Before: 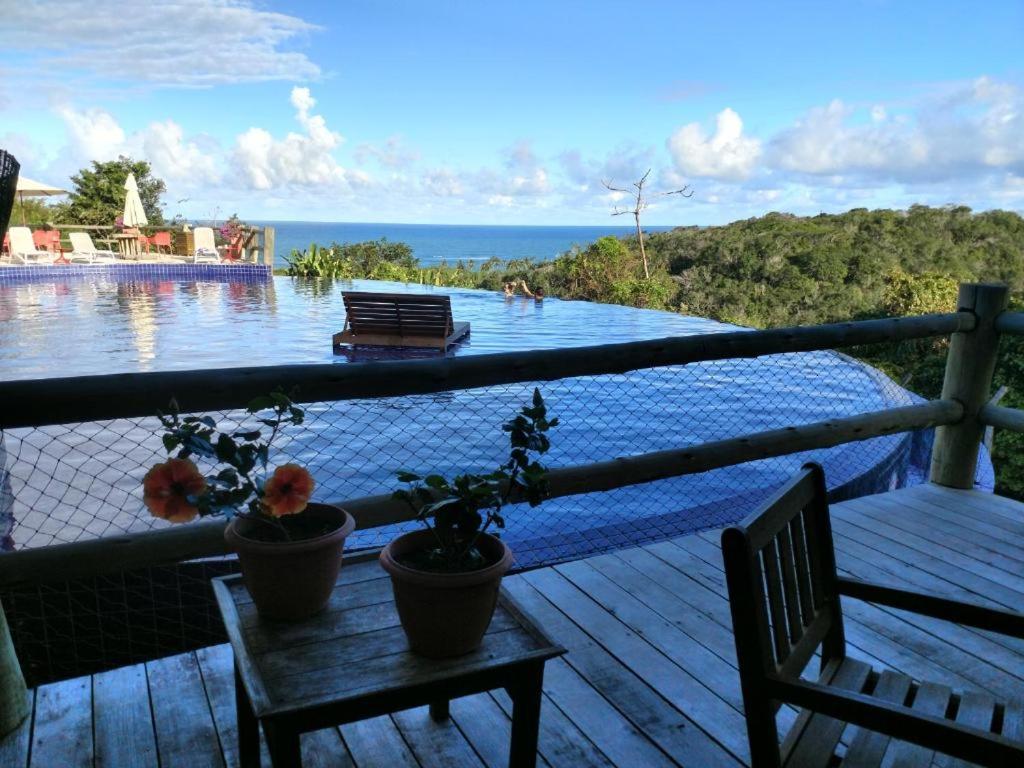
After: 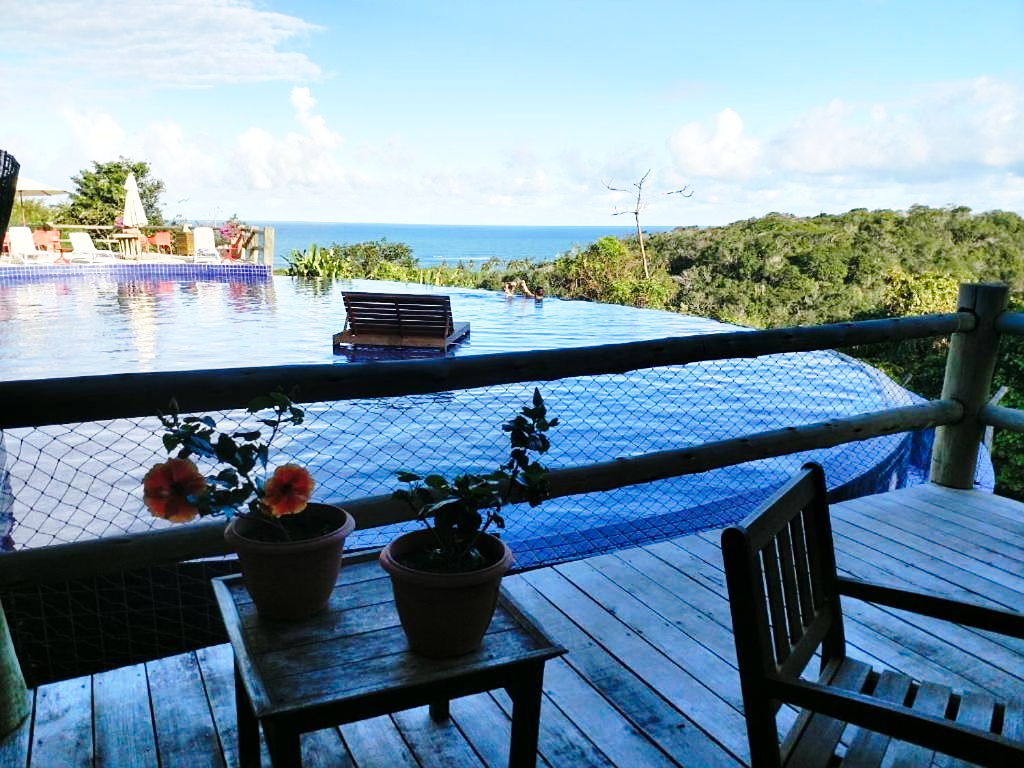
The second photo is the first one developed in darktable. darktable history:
sharpen: radius 1.026
base curve: curves: ch0 [(0, 0) (0.028, 0.03) (0.121, 0.232) (0.46, 0.748) (0.859, 0.968) (1, 1)], preserve colors none
